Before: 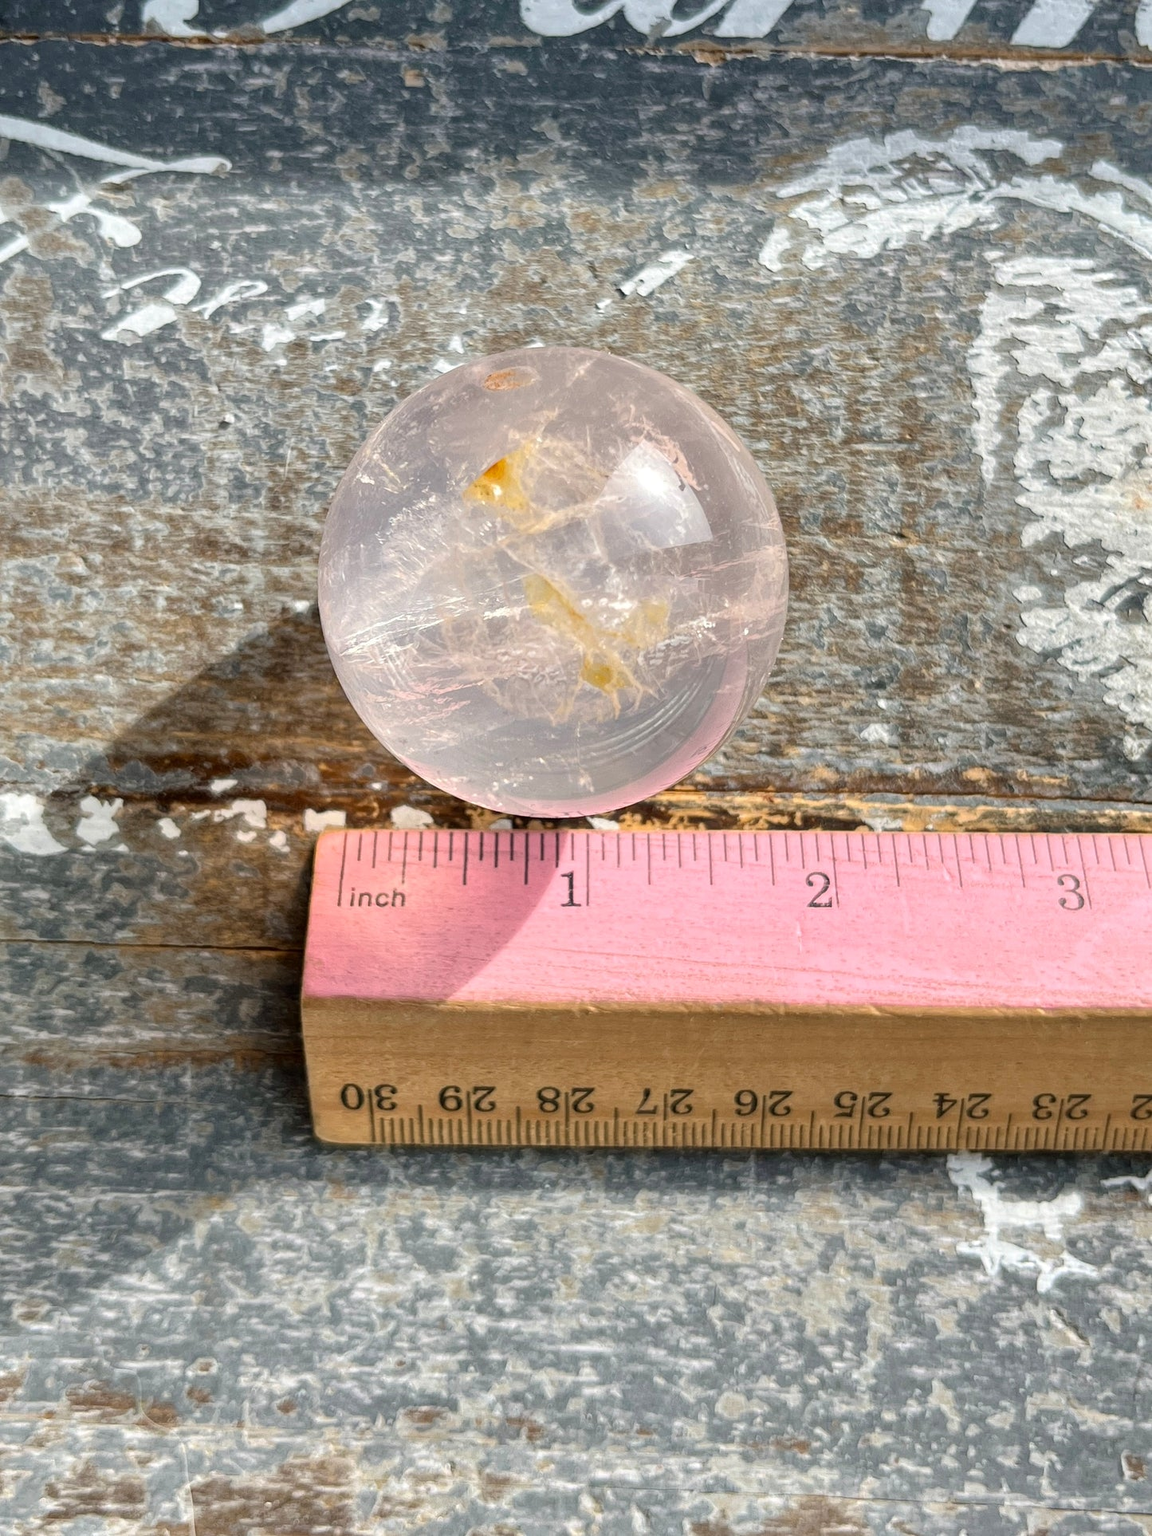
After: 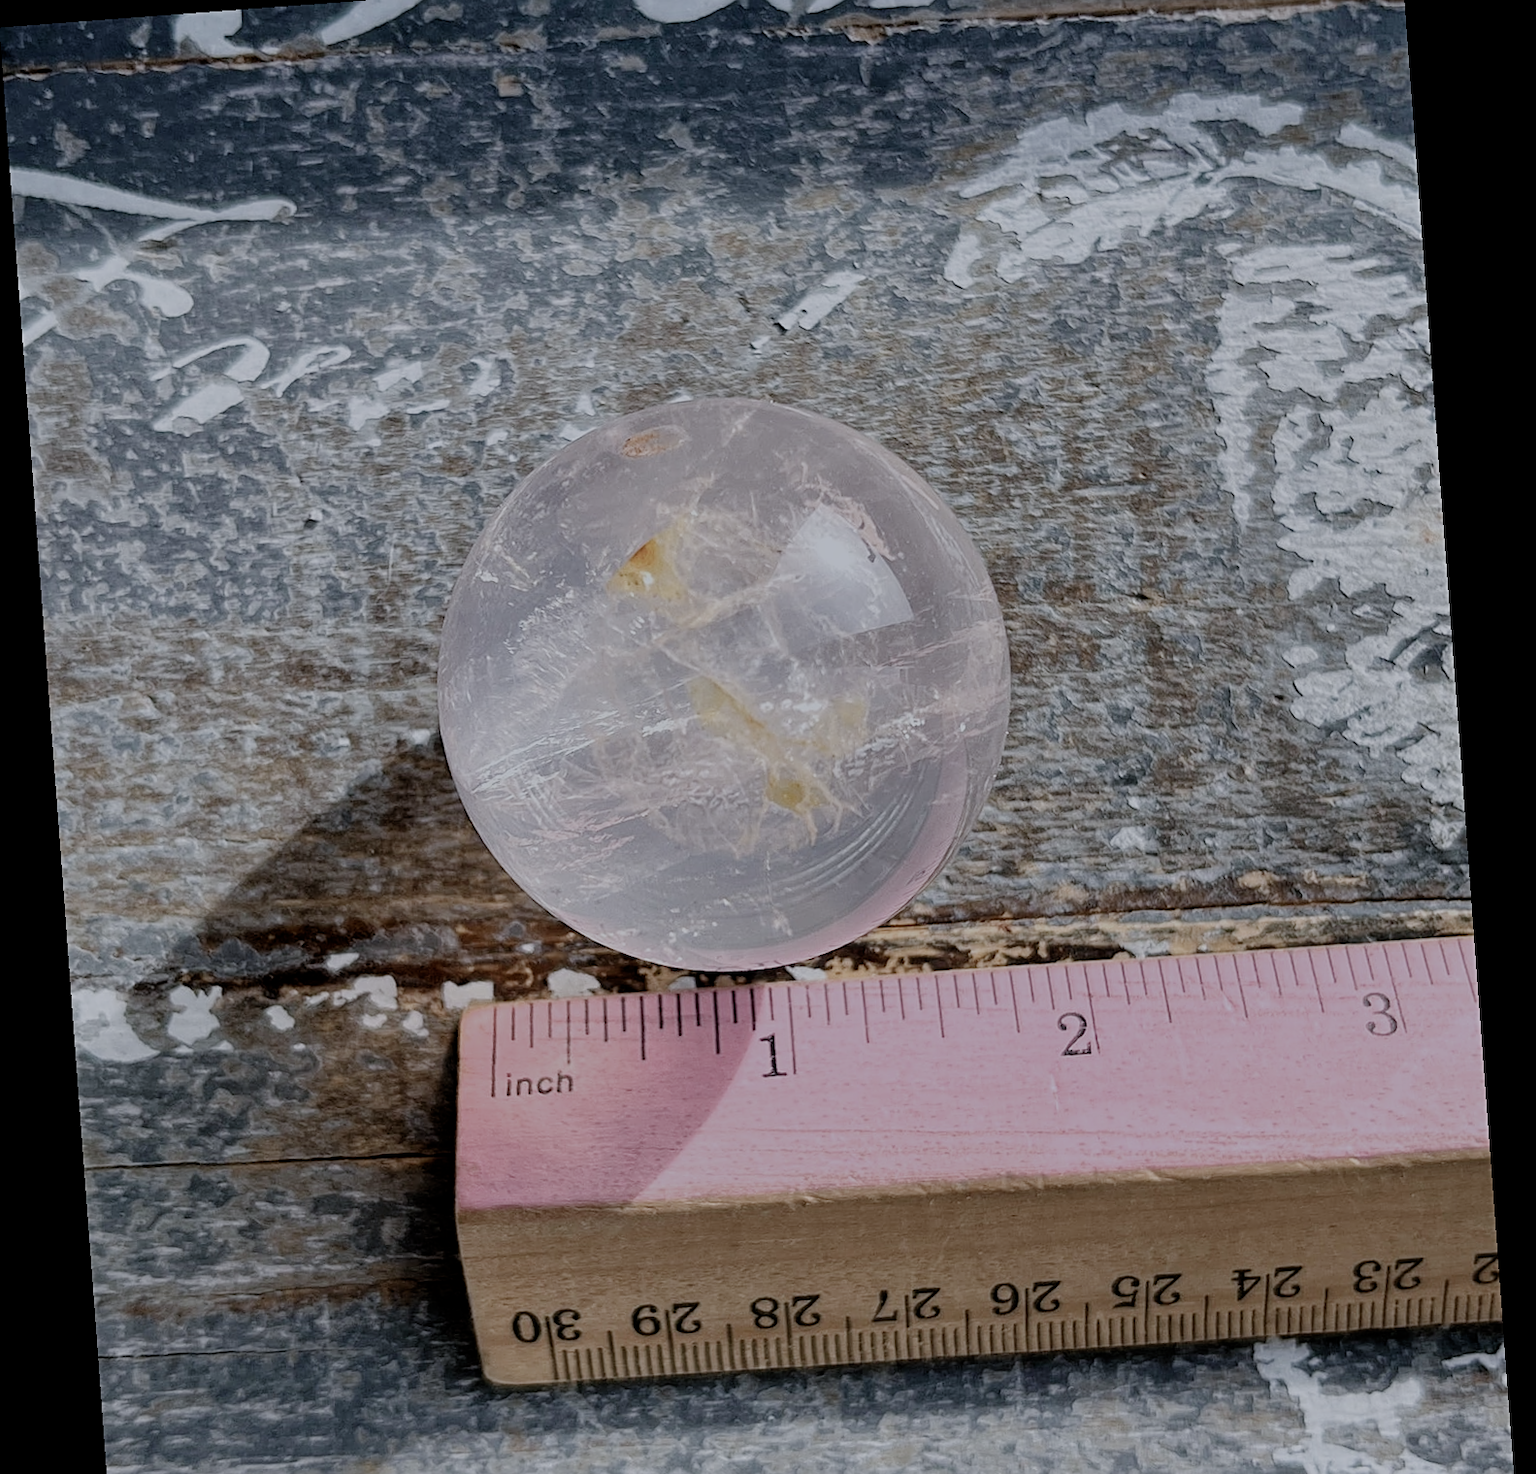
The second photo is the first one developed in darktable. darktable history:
sharpen: on, module defaults
color calibration: illuminant as shot in camera, x 0.37, y 0.382, temperature 4313.32 K
rotate and perspective: rotation -4.25°, automatic cropping off
crop: top 3.857%, bottom 21.132%
filmic rgb: middle gray luminance 30%, black relative exposure -9 EV, white relative exposure 7 EV, threshold 6 EV, target black luminance 0%, hardness 2.94, latitude 2.04%, contrast 0.963, highlights saturation mix 5%, shadows ↔ highlights balance 12.16%, add noise in highlights 0, preserve chrominance no, color science v3 (2019), use custom middle-gray values true, iterations of high-quality reconstruction 0, contrast in highlights soft, enable highlight reconstruction true
color balance: input saturation 100.43%, contrast fulcrum 14.22%, output saturation 70.41%
